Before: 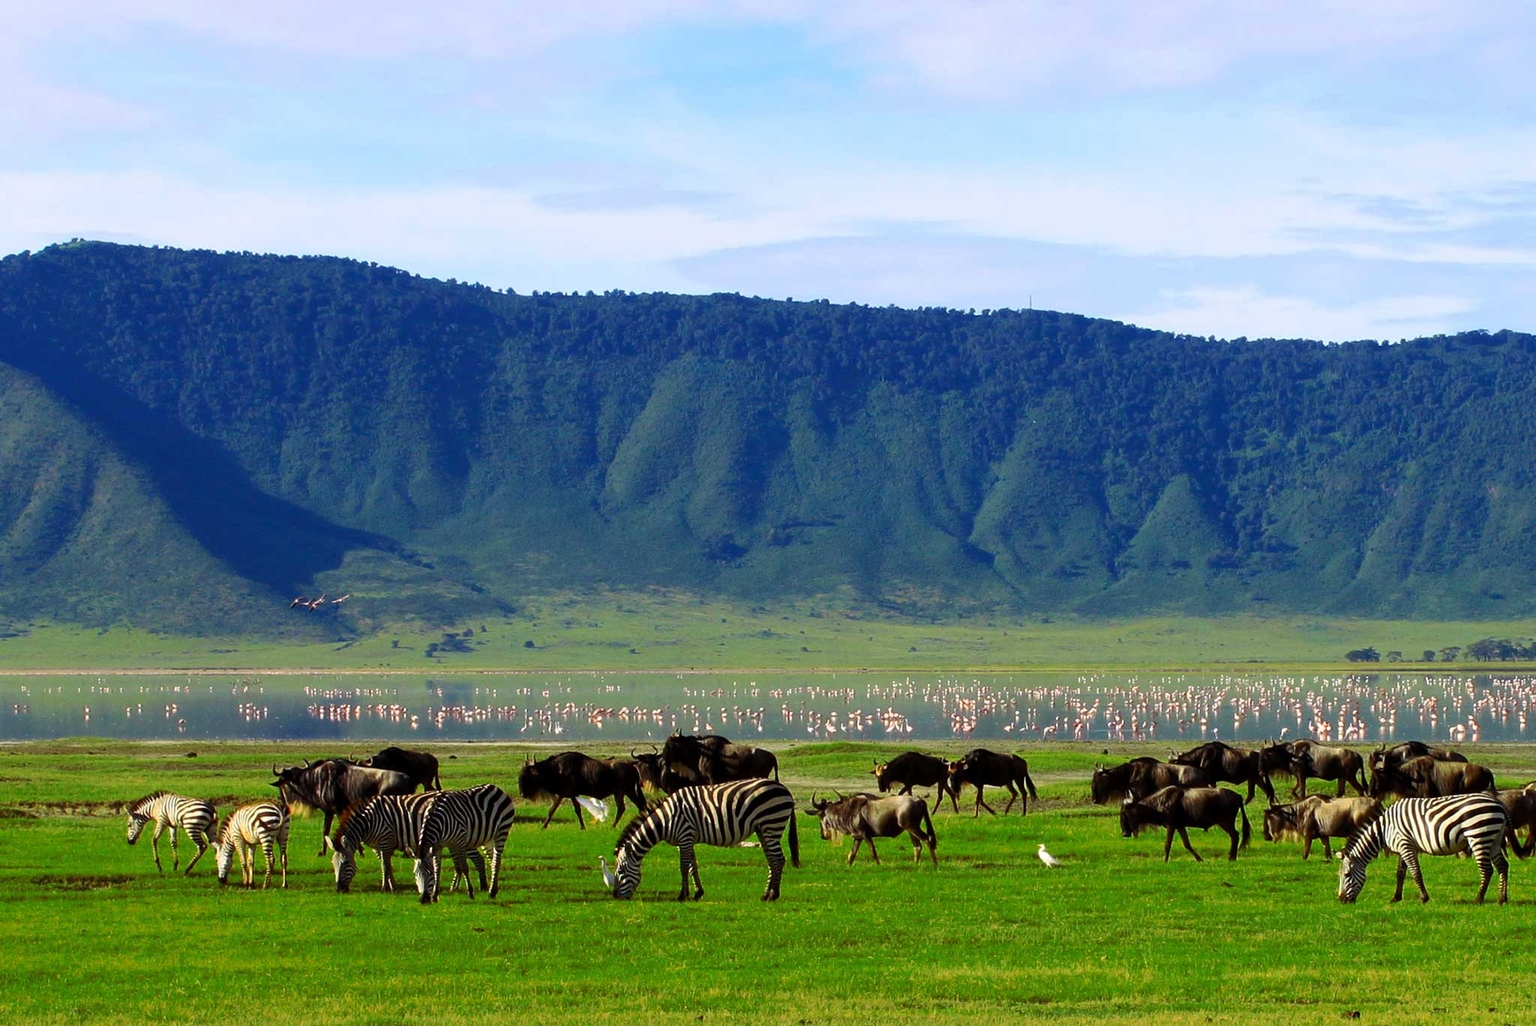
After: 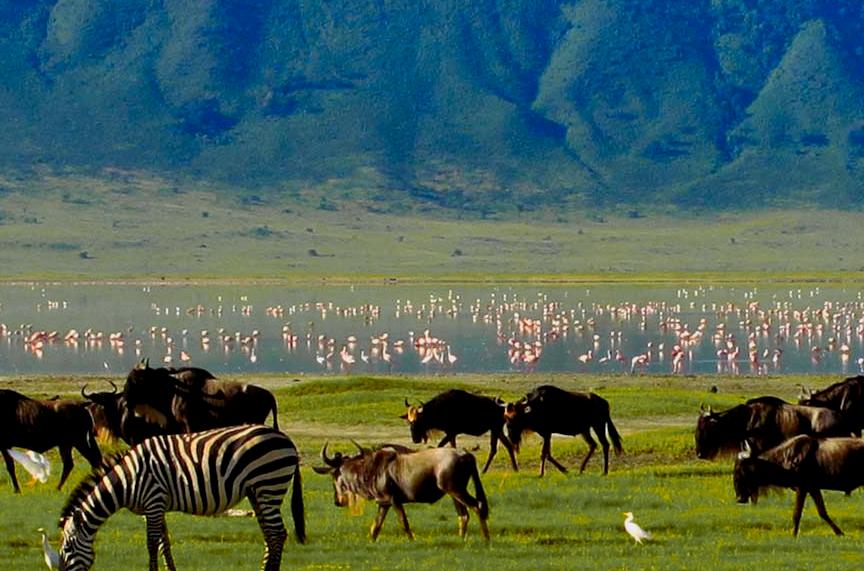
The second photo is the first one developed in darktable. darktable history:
color balance rgb: perceptual saturation grading › global saturation 9.646%, perceptual brilliance grading › global brilliance 1.532%, perceptual brilliance grading › highlights -3.966%
shadows and highlights: white point adjustment -3.65, highlights -63.53, soften with gaussian
crop: left 37.119%, top 44.841%, right 20.591%, bottom 13.382%
exposure: black level correction 0.005, exposure 0.004 EV, compensate highlight preservation false
color zones: curves: ch1 [(0.29, 0.492) (0.373, 0.185) (0.509, 0.481)]; ch2 [(0.25, 0.462) (0.749, 0.457)]
